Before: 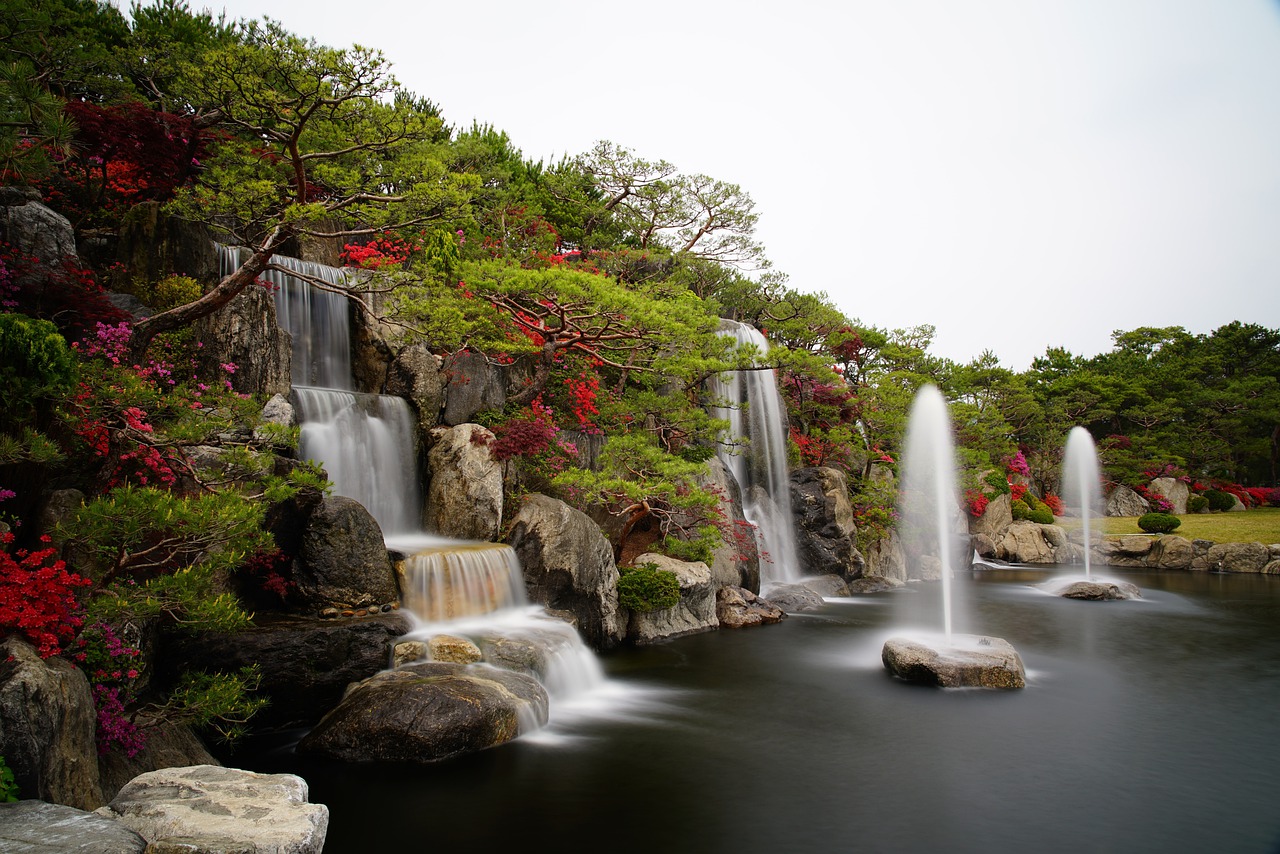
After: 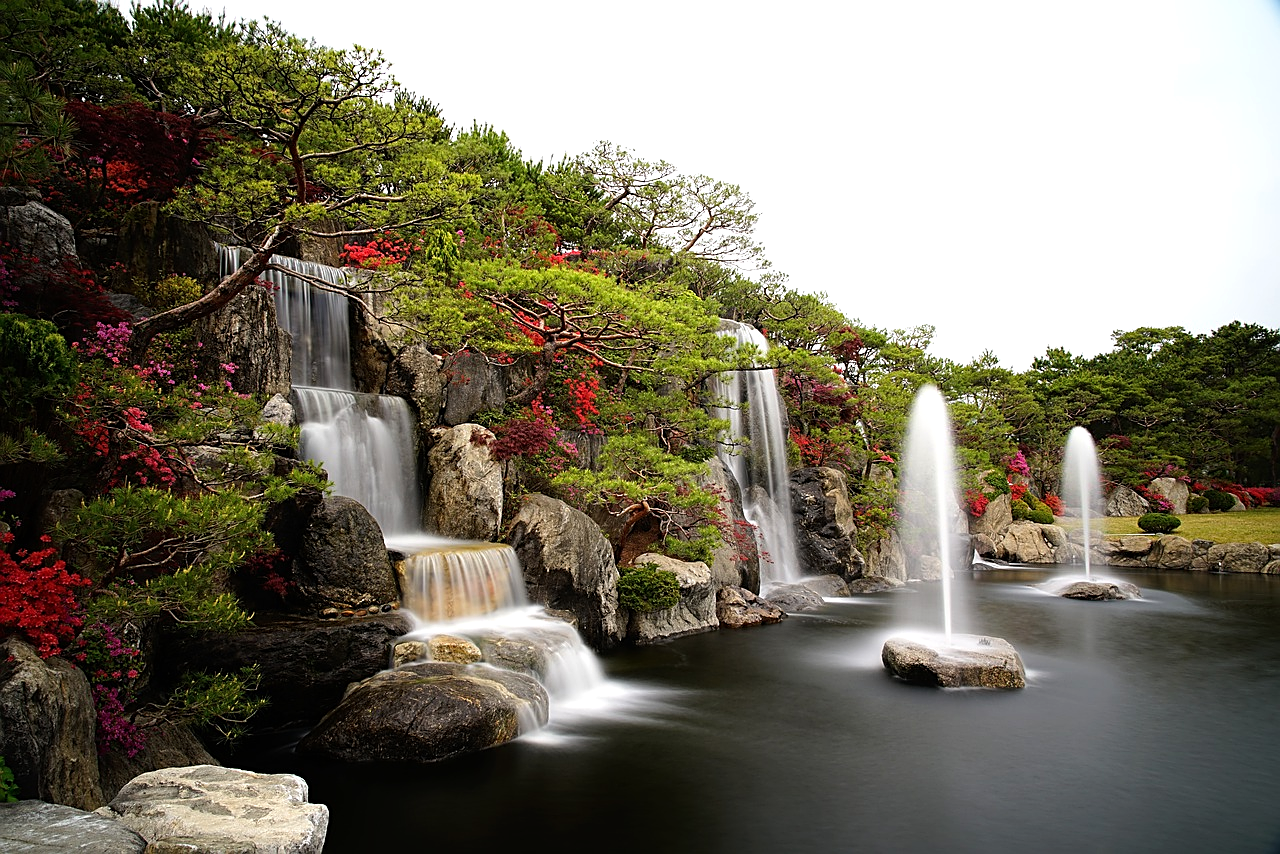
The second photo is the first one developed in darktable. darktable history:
tone equalizer: -8 EV -0.447 EV, -7 EV -0.4 EV, -6 EV -0.338 EV, -5 EV -0.261 EV, -3 EV 0.193 EV, -2 EV 0.363 EV, -1 EV 0.406 EV, +0 EV 0.421 EV
sharpen: on, module defaults
